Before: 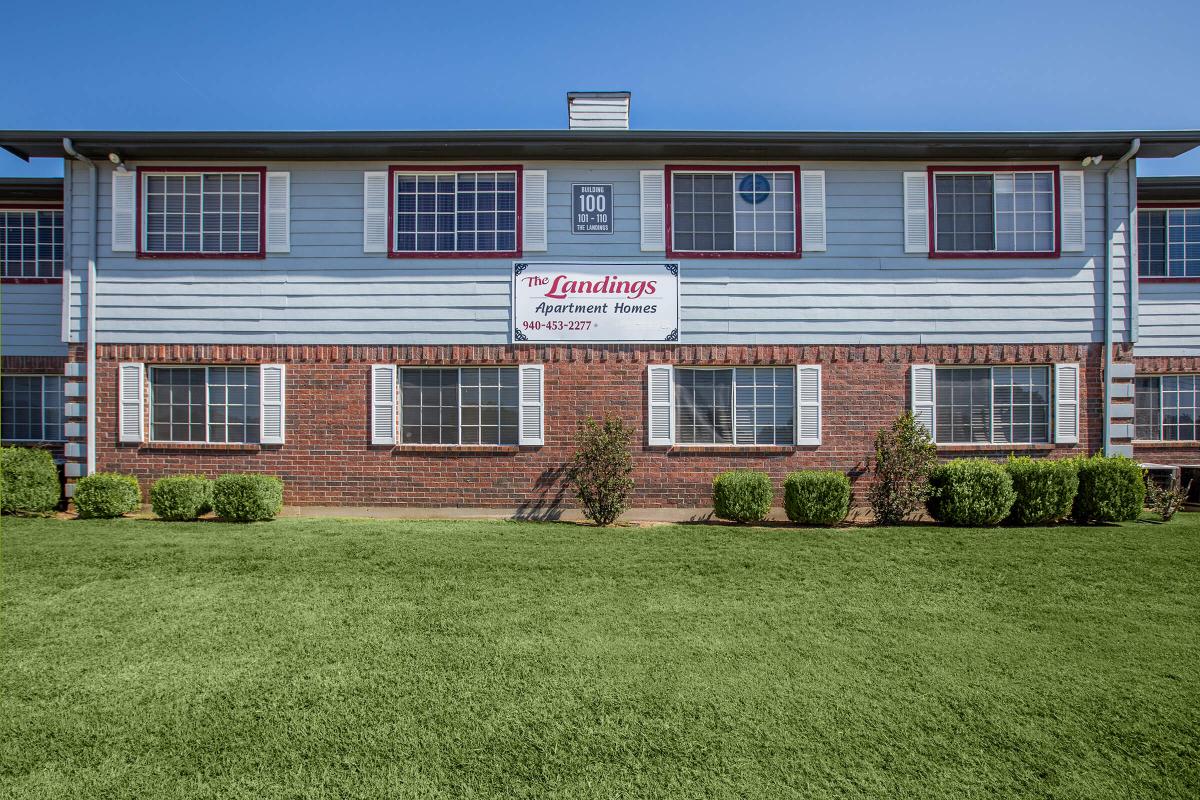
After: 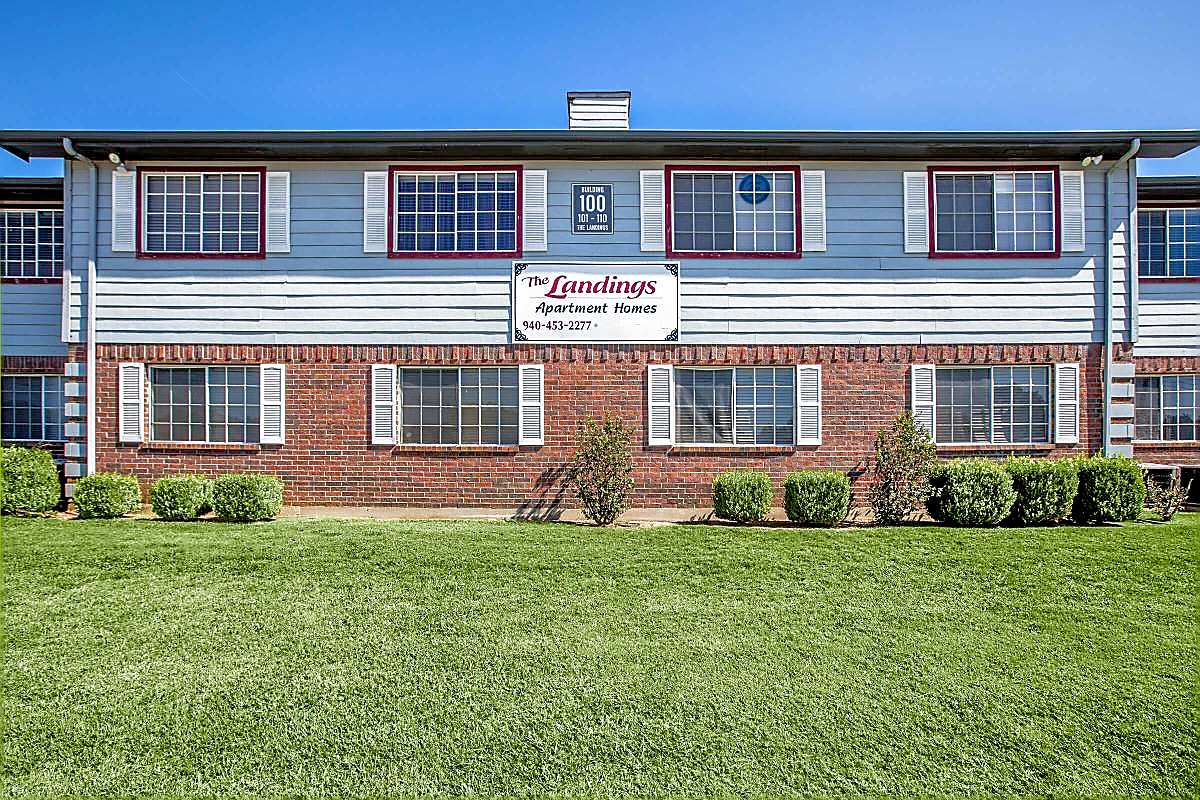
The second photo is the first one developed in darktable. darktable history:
sharpen: radius 1.366, amount 1.249, threshold 0.819
filmic rgb: black relative exposure -8.26 EV, white relative exposure 2.2 EV, target white luminance 99.991%, hardness 7.08, latitude 75.22%, contrast 1.322, highlights saturation mix -2.23%, shadows ↔ highlights balance 30.68%, preserve chrominance no, color science v5 (2021)
tone equalizer: -7 EV 0.165 EV, -6 EV 0.592 EV, -5 EV 1.13 EV, -4 EV 1.35 EV, -3 EV 1.14 EV, -2 EV 0.6 EV, -1 EV 0.156 EV
